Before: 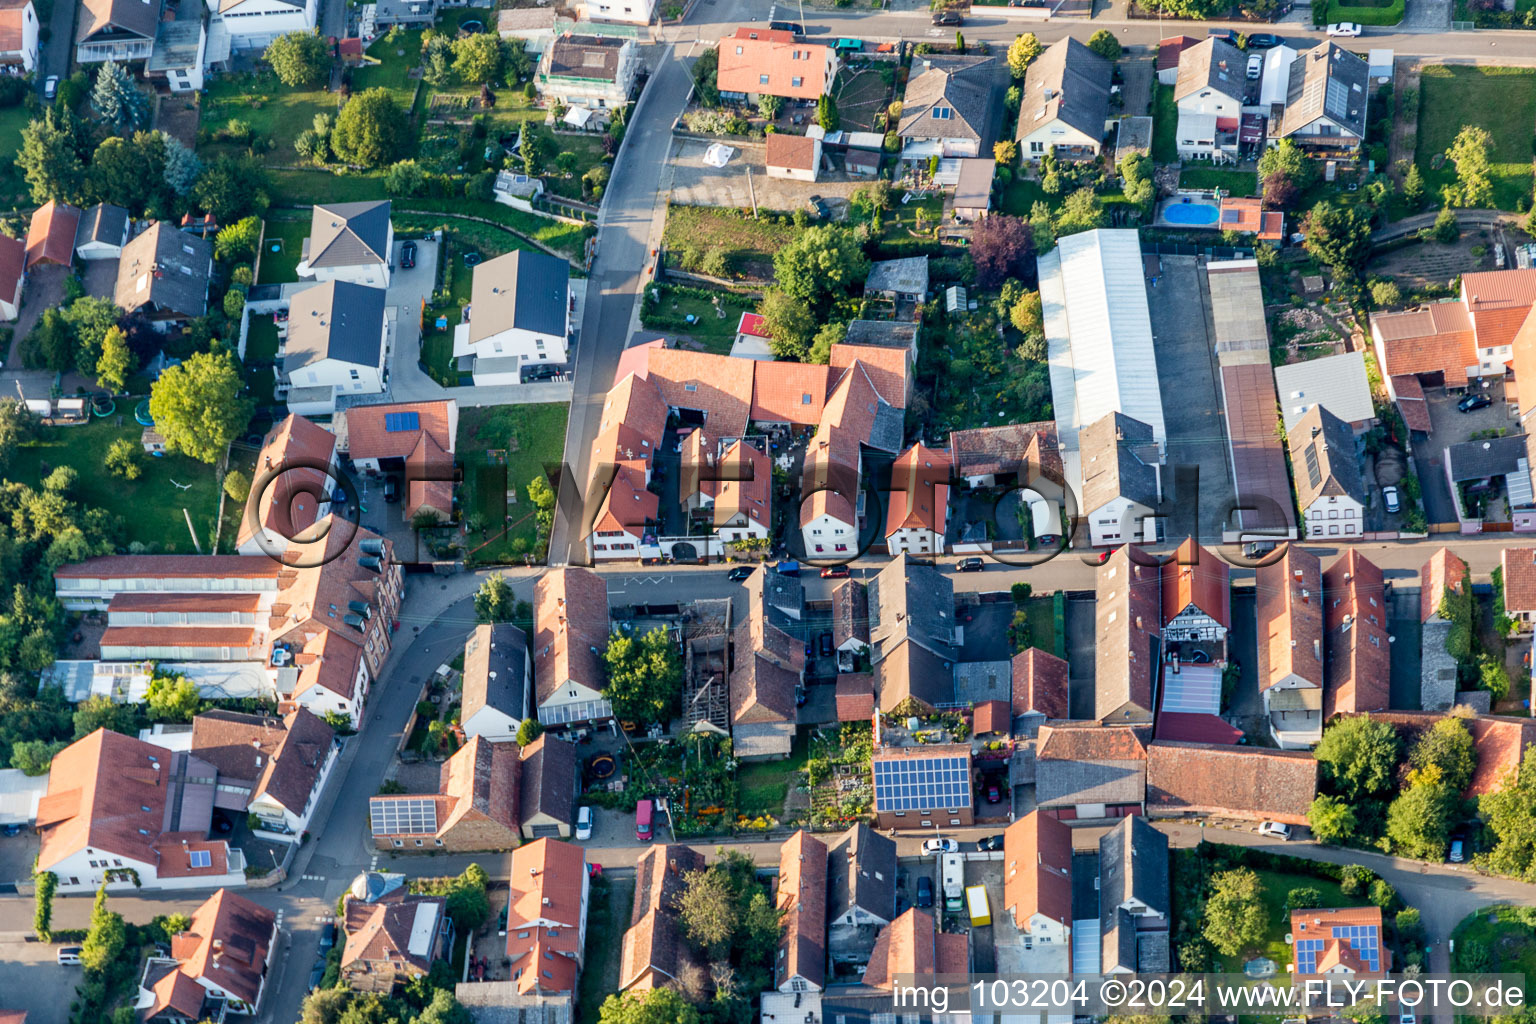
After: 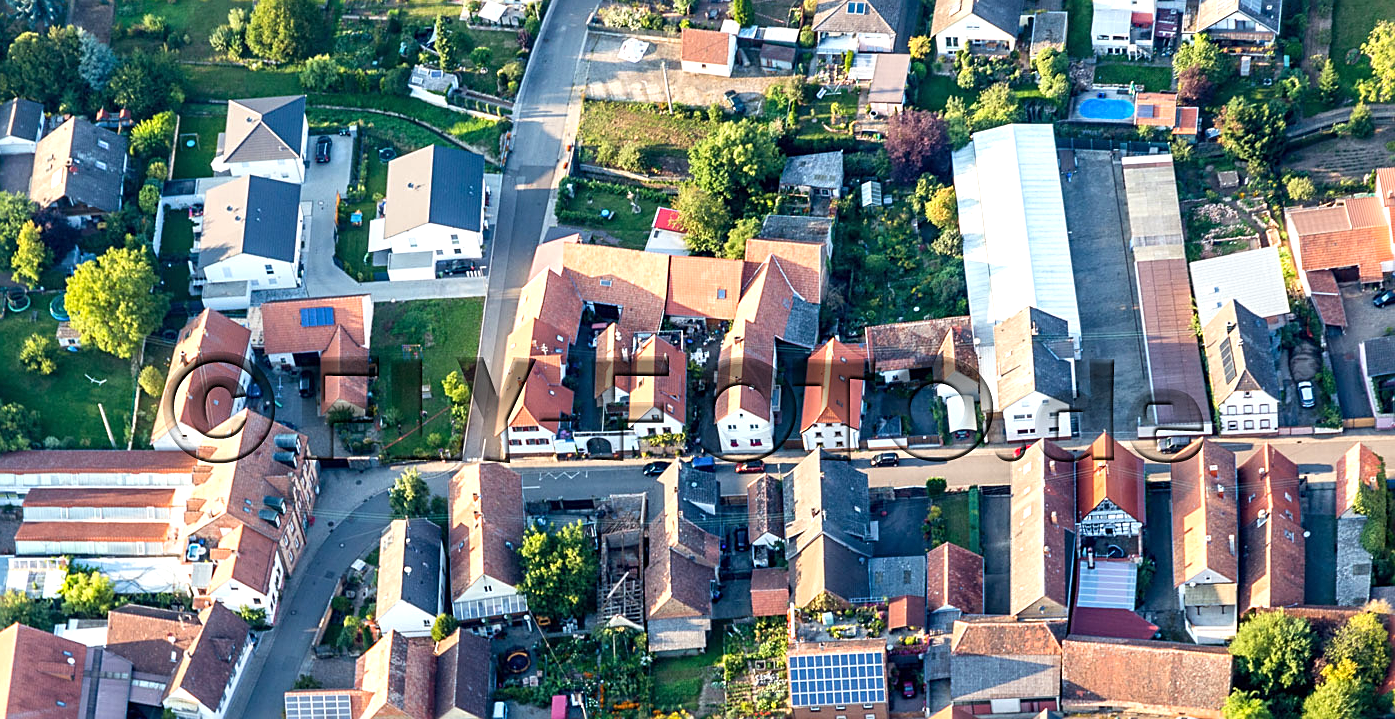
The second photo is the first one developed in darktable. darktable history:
exposure: exposure 0.566 EV, compensate highlight preservation false
sharpen: on, module defaults
crop: left 5.596%, top 10.314%, right 3.534%, bottom 19.395%
